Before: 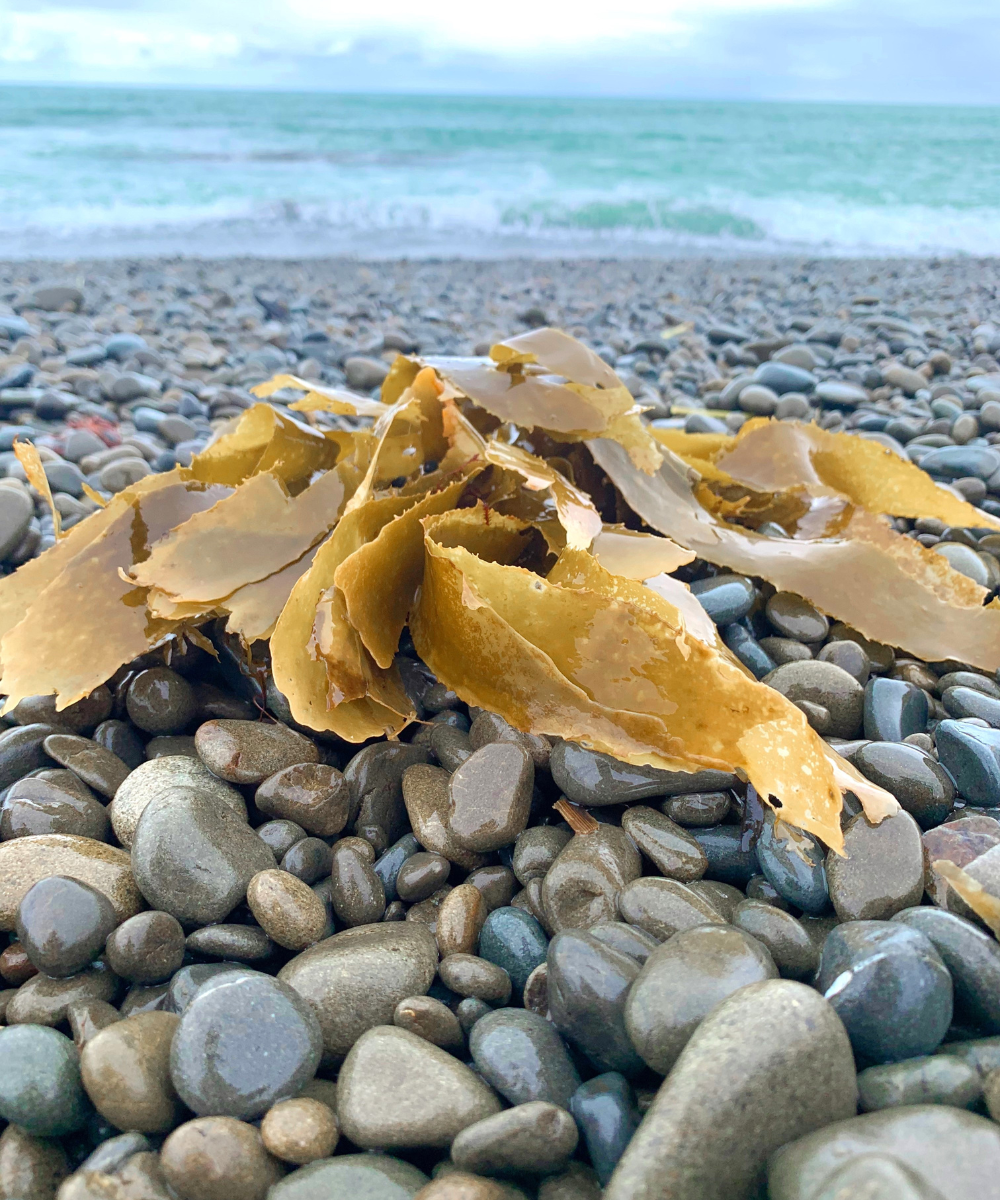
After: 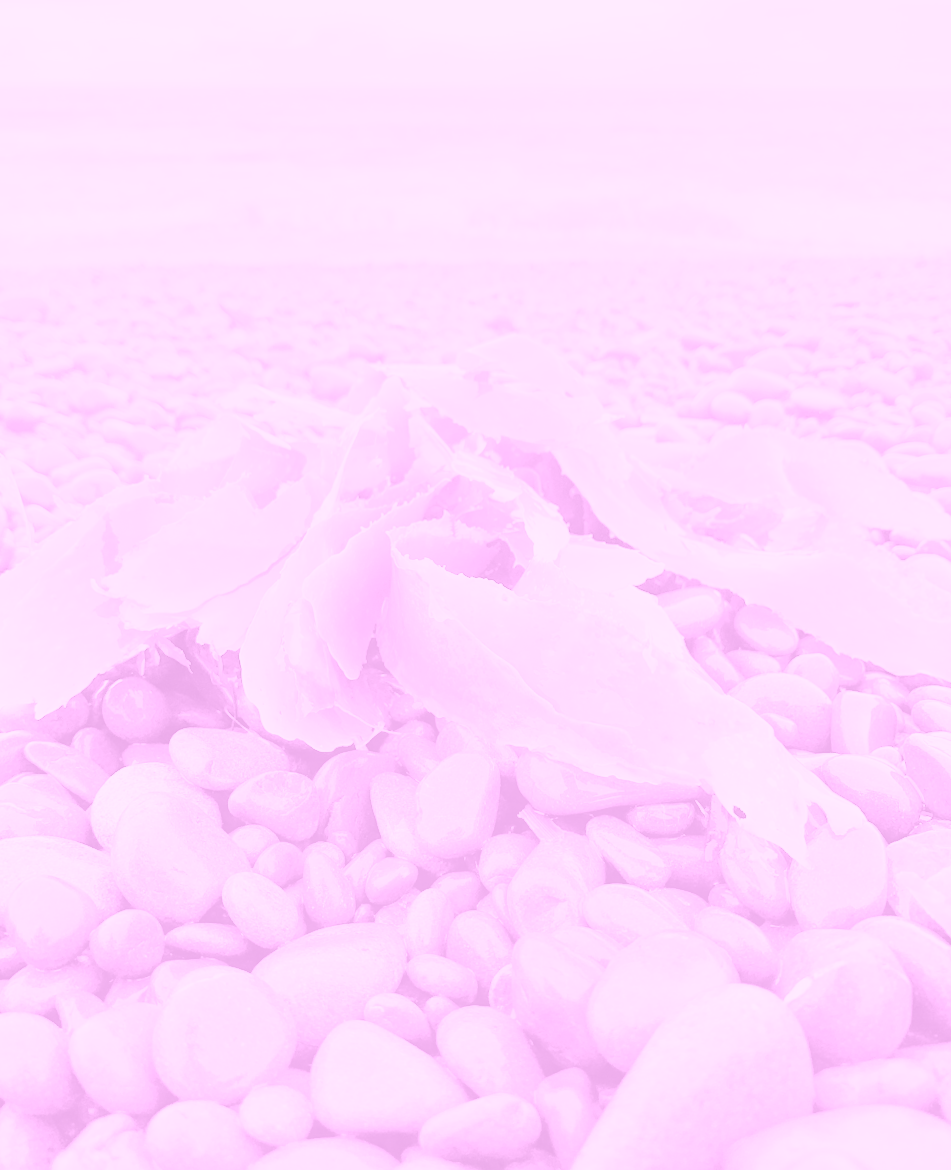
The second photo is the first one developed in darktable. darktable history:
contrast equalizer: octaves 7, y [[0.6 ×6], [0.55 ×6], [0 ×6], [0 ×6], [0 ×6]], mix -0.3
colorize: hue 331.2°, saturation 75%, source mix 30.28%, lightness 70.52%, version 1
contrast brightness saturation: brightness 1
tone equalizer: -8 EV -0.75 EV, -7 EV -0.7 EV, -6 EV -0.6 EV, -5 EV -0.4 EV, -3 EV 0.4 EV, -2 EV 0.6 EV, -1 EV 0.7 EV, +0 EV 0.75 EV, edges refinement/feathering 500, mask exposure compensation -1.57 EV, preserve details no
rotate and perspective: rotation 0.074°, lens shift (vertical) 0.096, lens shift (horizontal) -0.041, crop left 0.043, crop right 0.952, crop top 0.024, crop bottom 0.979
